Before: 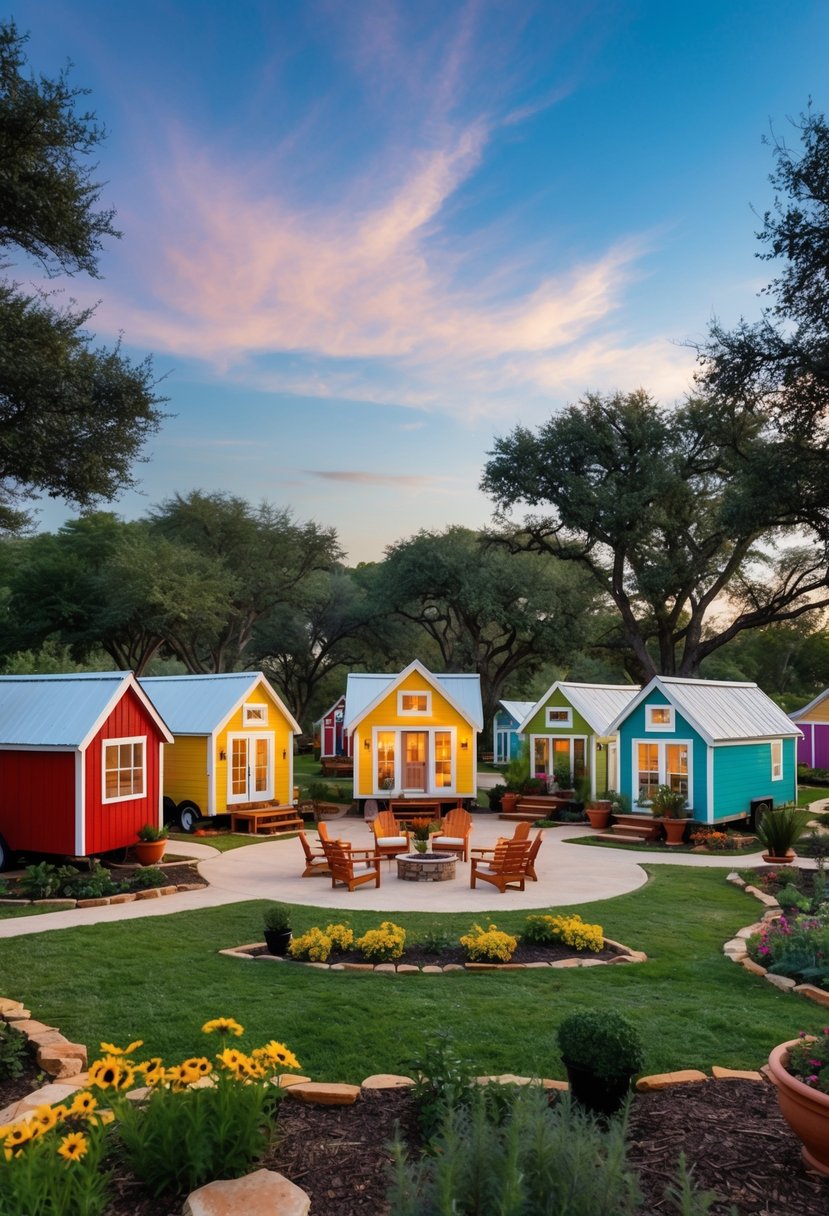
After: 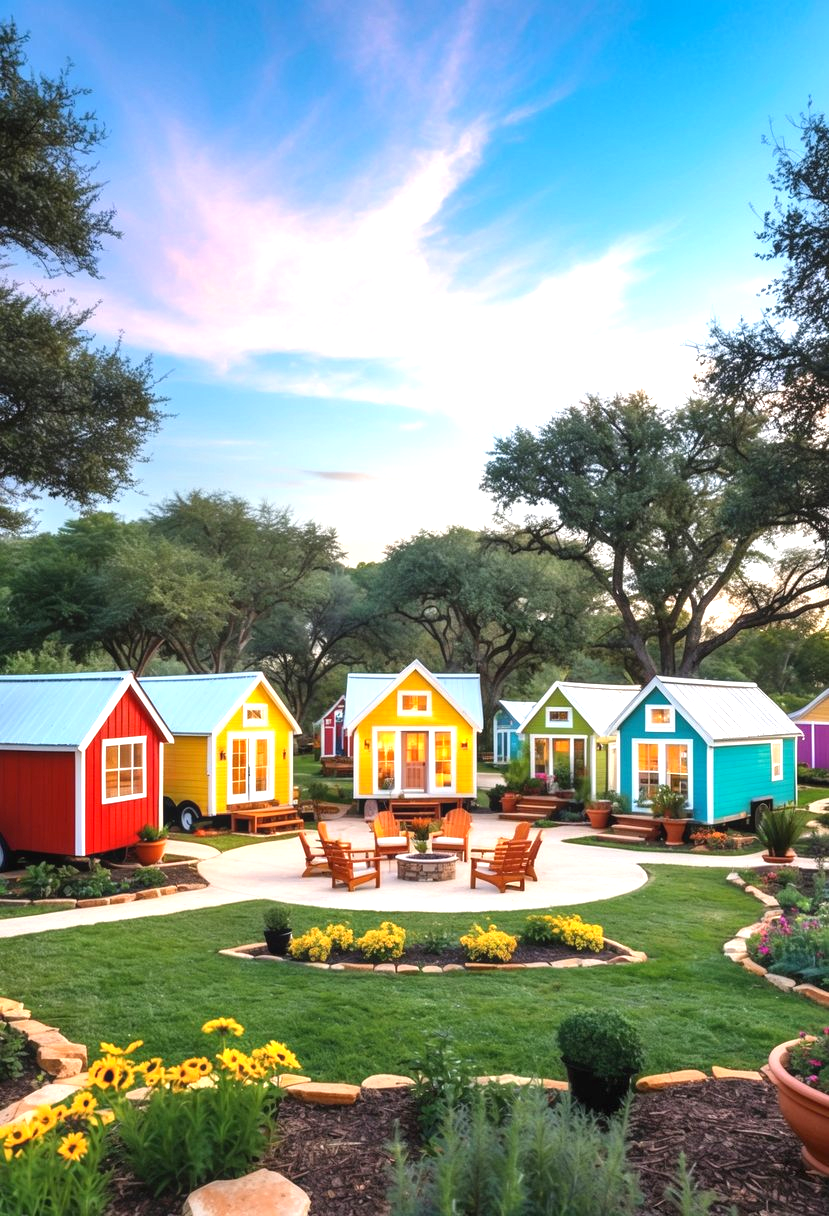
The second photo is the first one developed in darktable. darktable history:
local contrast: detail 110%
exposure: black level correction 0, exposure 1.2 EV, compensate exposure bias true, compensate highlight preservation false
